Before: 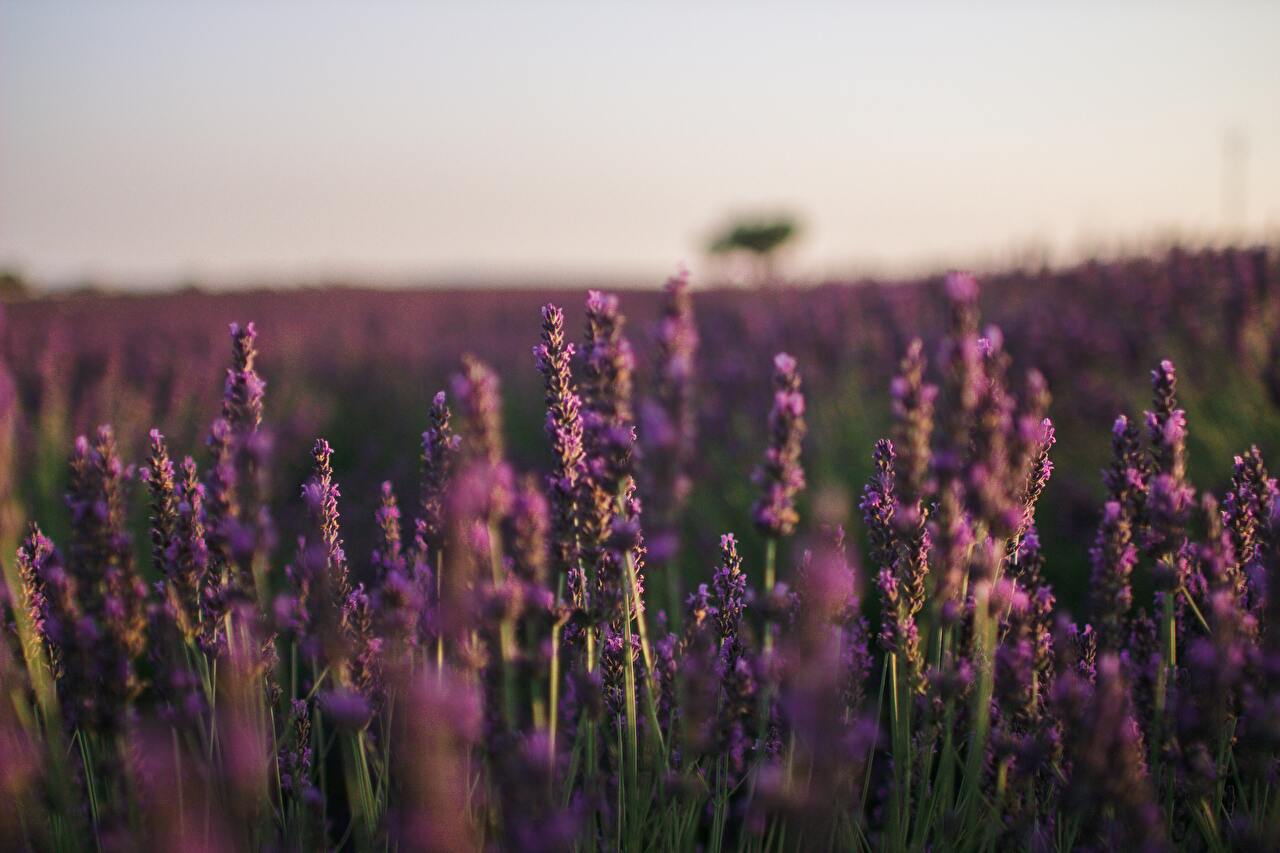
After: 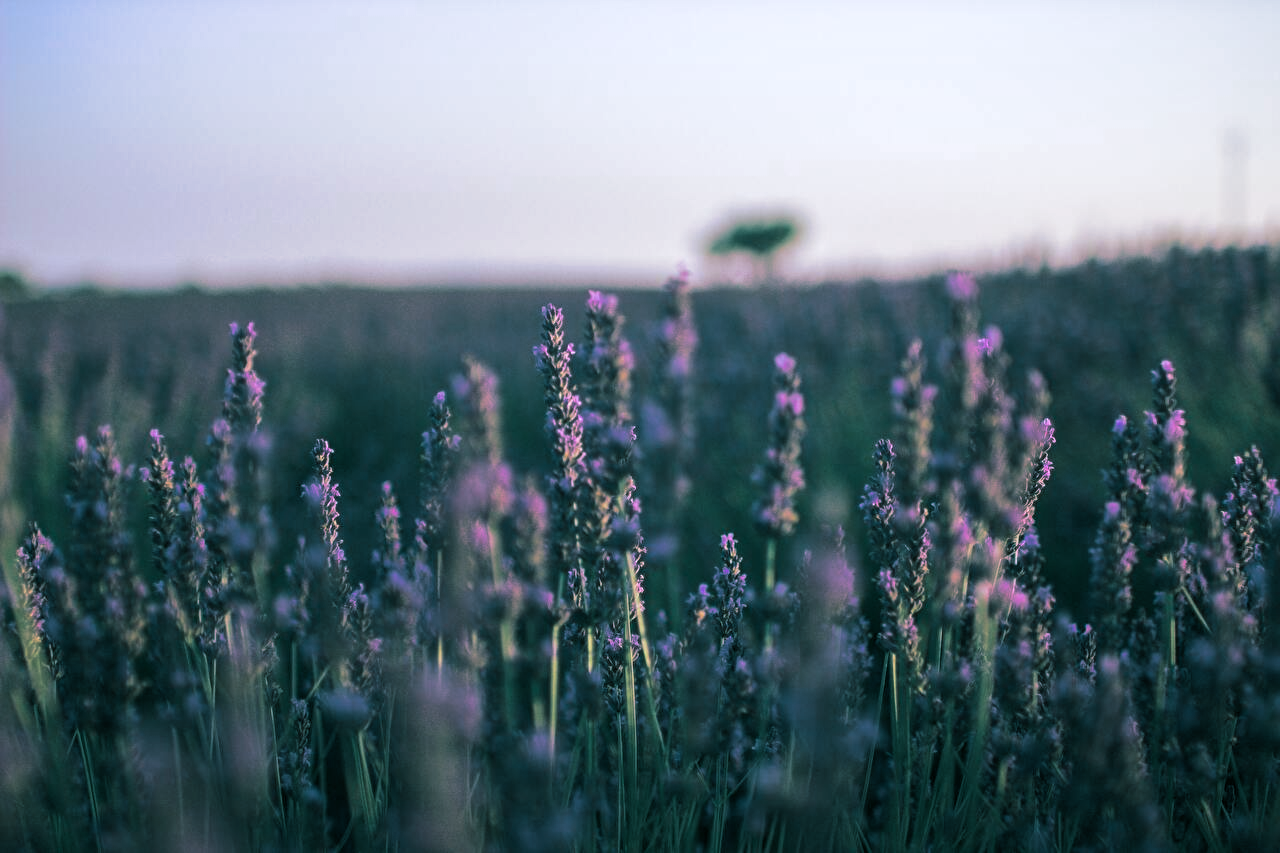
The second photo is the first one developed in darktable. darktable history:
white balance: red 0.948, green 1.02, blue 1.176
split-toning: shadows › hue 186.43°, highlights › hue 49.29°, compress 30.29%
color correction: saturation 1.11
